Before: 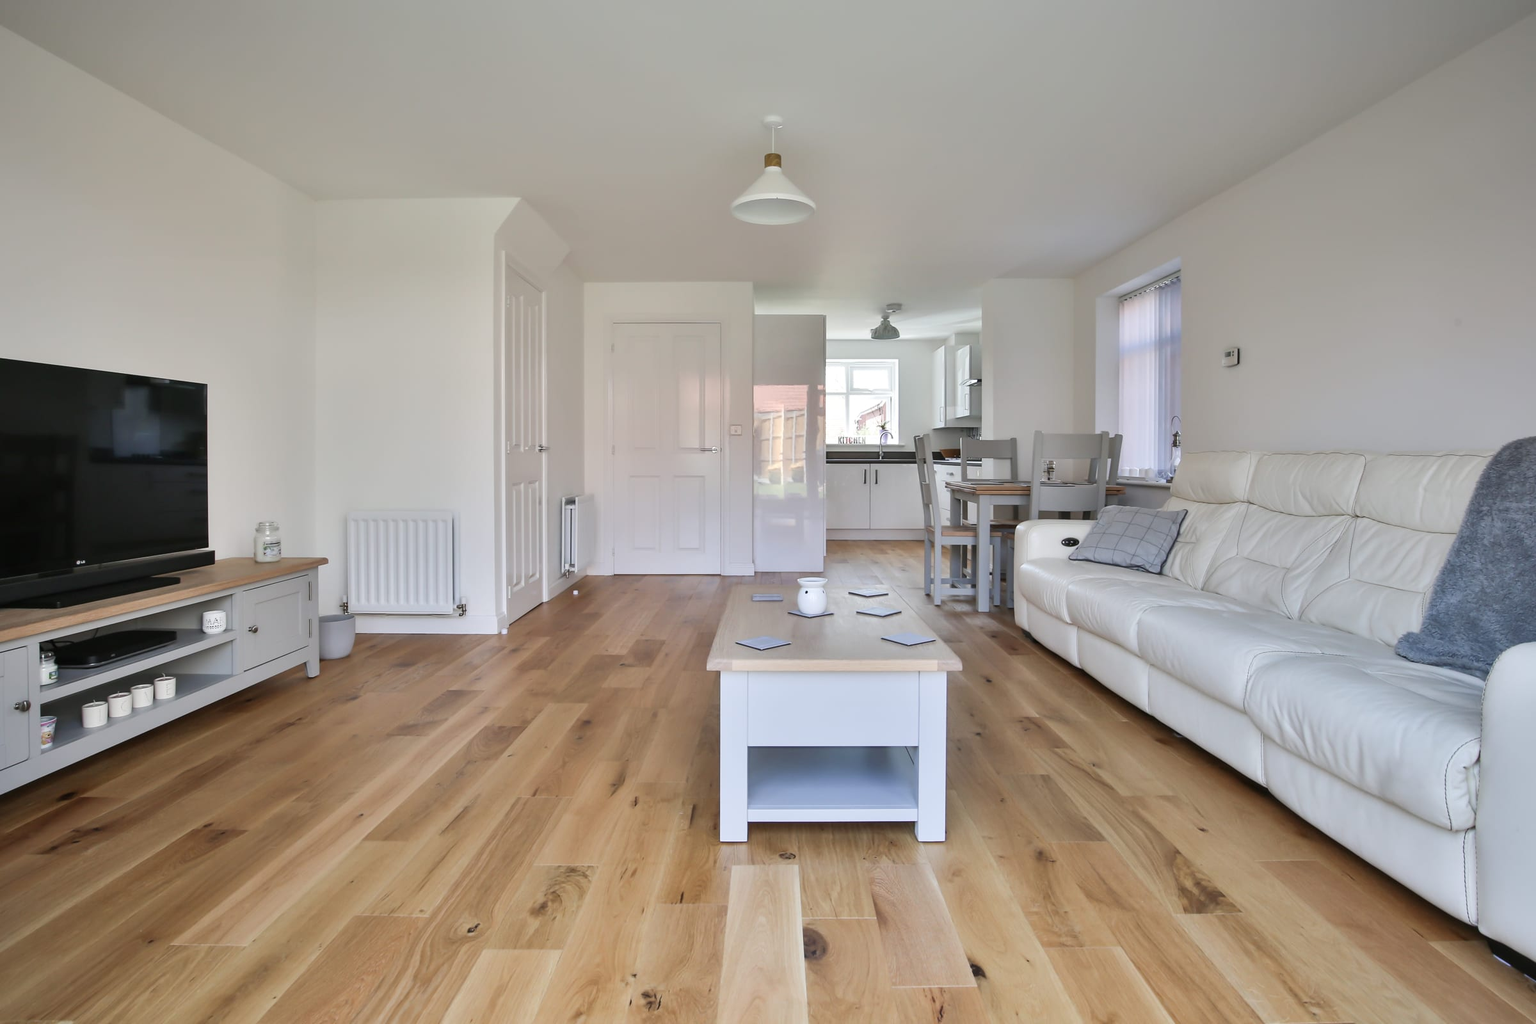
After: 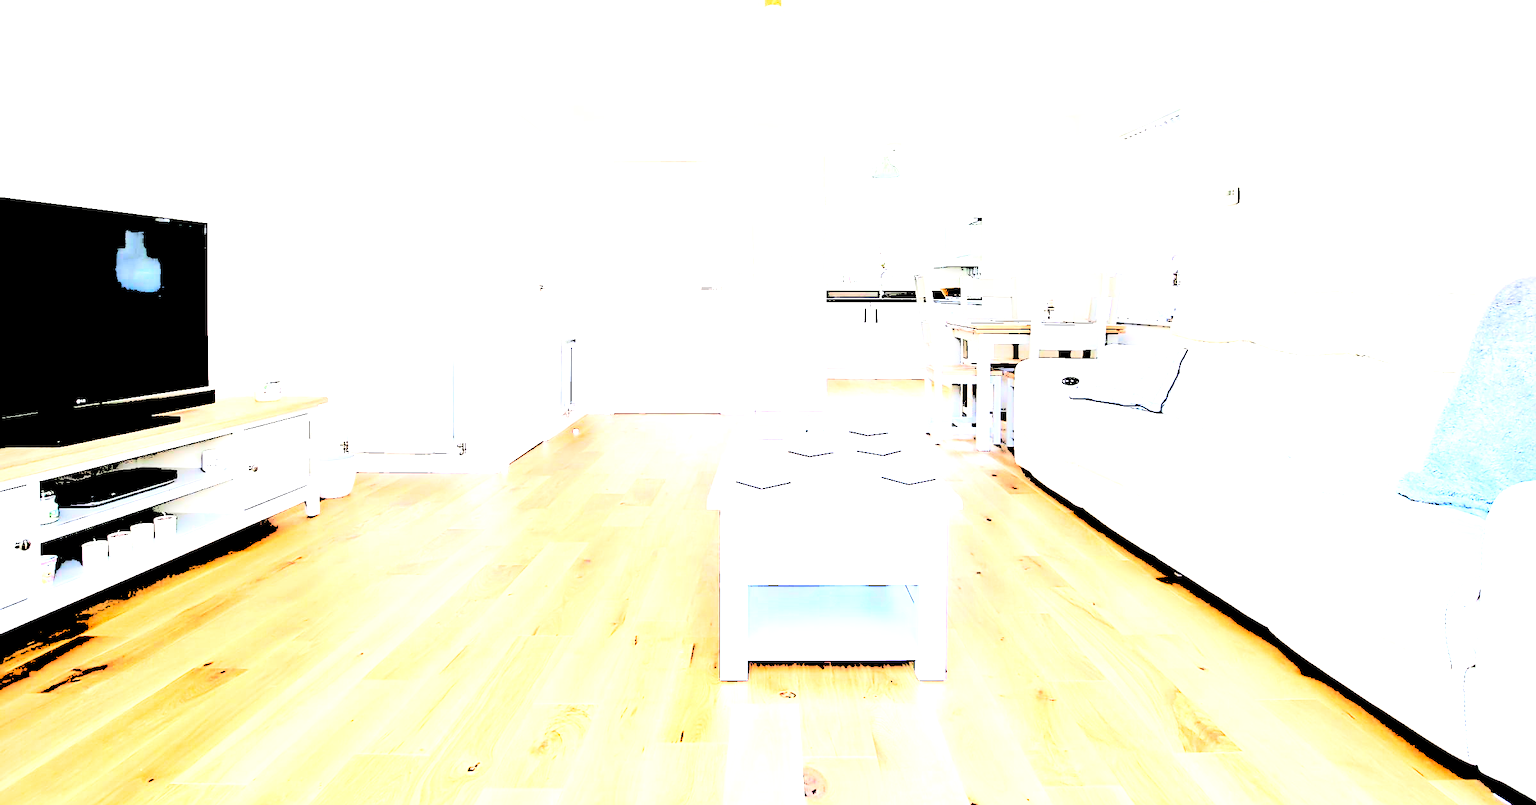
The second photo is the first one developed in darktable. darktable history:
tone curve: curves: ch0 [(0, 0) (0.003, 0.009) (0.011, 0.009) (0.025, 0.01) (0.044, 0.02) (0.069, 0.032) (0.1, 0.048) (0.136, 0.092) (0.177, 0.153) (0.224, 0.217) (0.277, 0.306) (0.335, 0.402) (0.399, 0.488) (0.468, 0.574) (0.543, 0.648) (0.623, 0.716) (0.709, 0.783) (0.801, 0.851) (0.898, 0.92) (1, 1)], preserve colors none
sharpen: on, module defaults
levels: levels [0.246, 0.246, 0.506]
exposure: compensate highlight preservation false
crop and rotate: top 15.774%, bottom 5.506%
